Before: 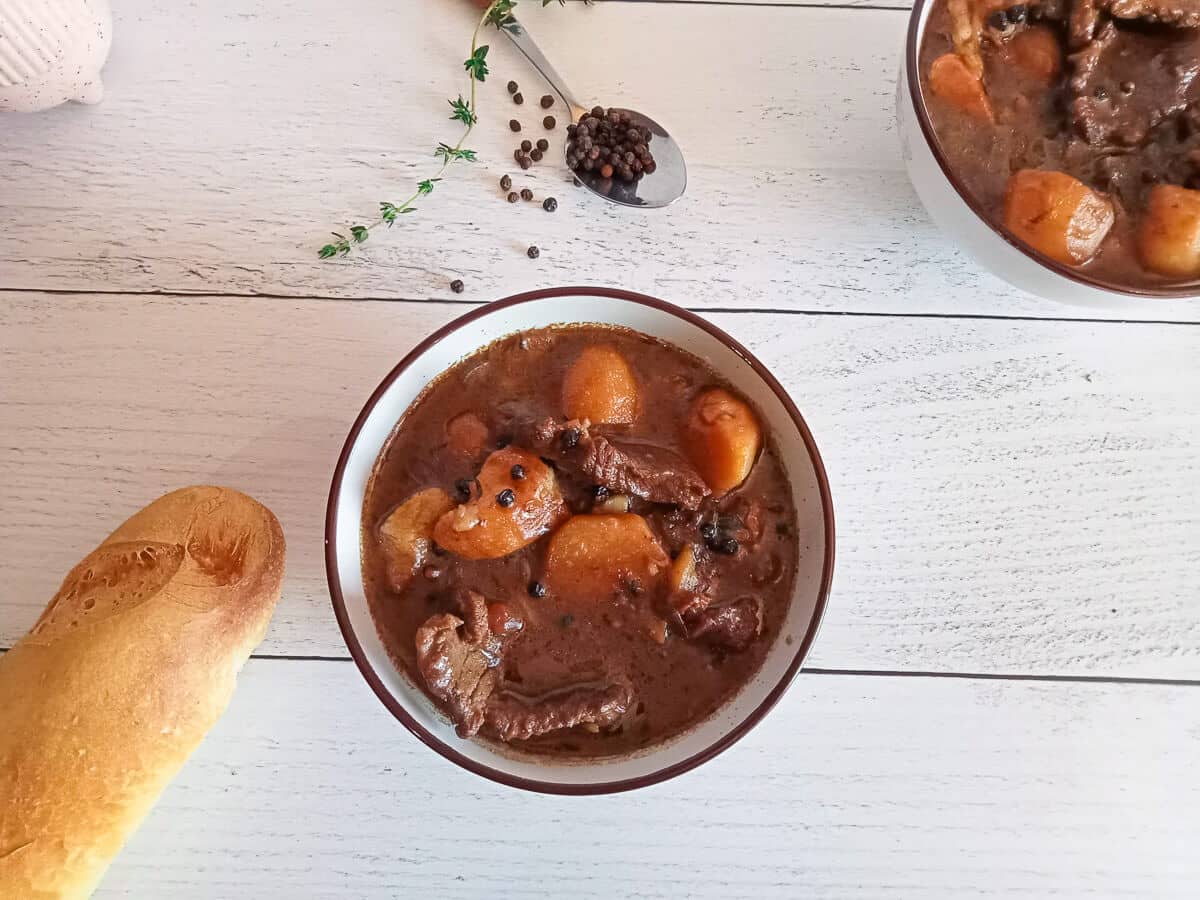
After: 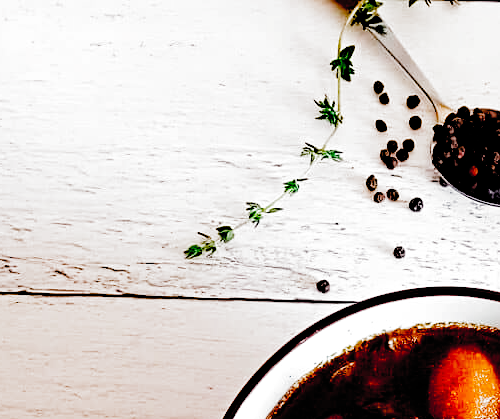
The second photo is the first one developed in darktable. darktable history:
filmic rgb: black relative exposure -1.11 EV, white relative exposure 2.07 EV, hardness 1.59, contrast 2.233, add noise in highlights 0.001, preserve chrominance no, color science v3 (2019), use custom middle-gray values true, contrast in highlights soft
crop and rotate: left 11.235%, top 0.105%, right 47.044%, bottom 53.242%
